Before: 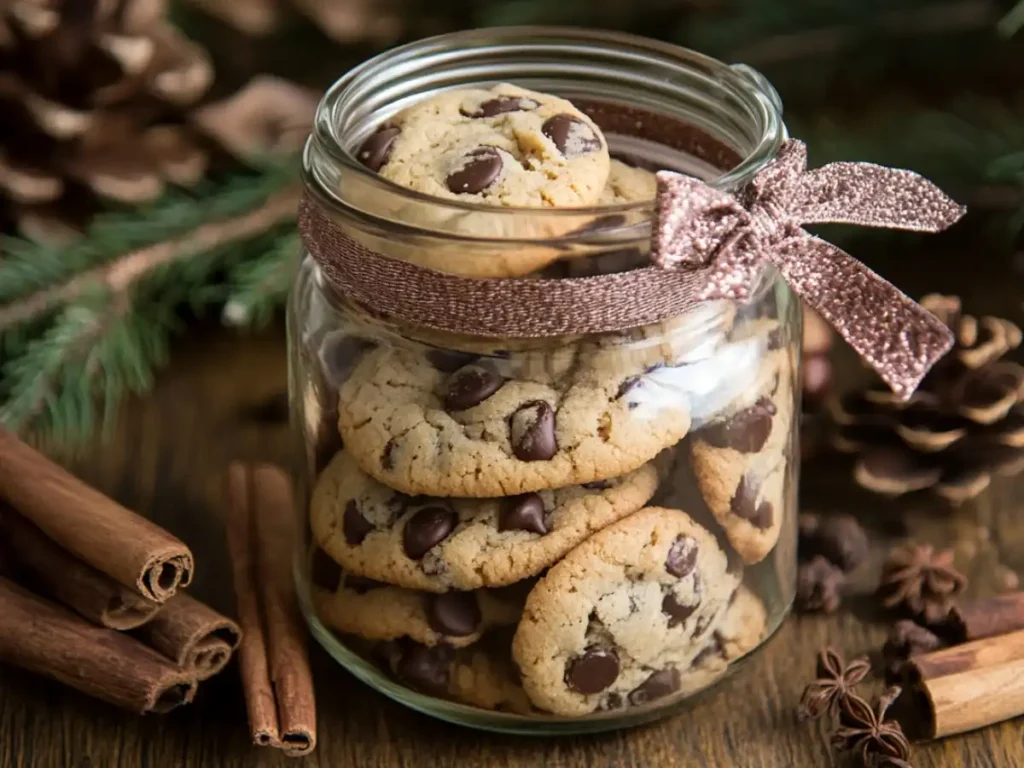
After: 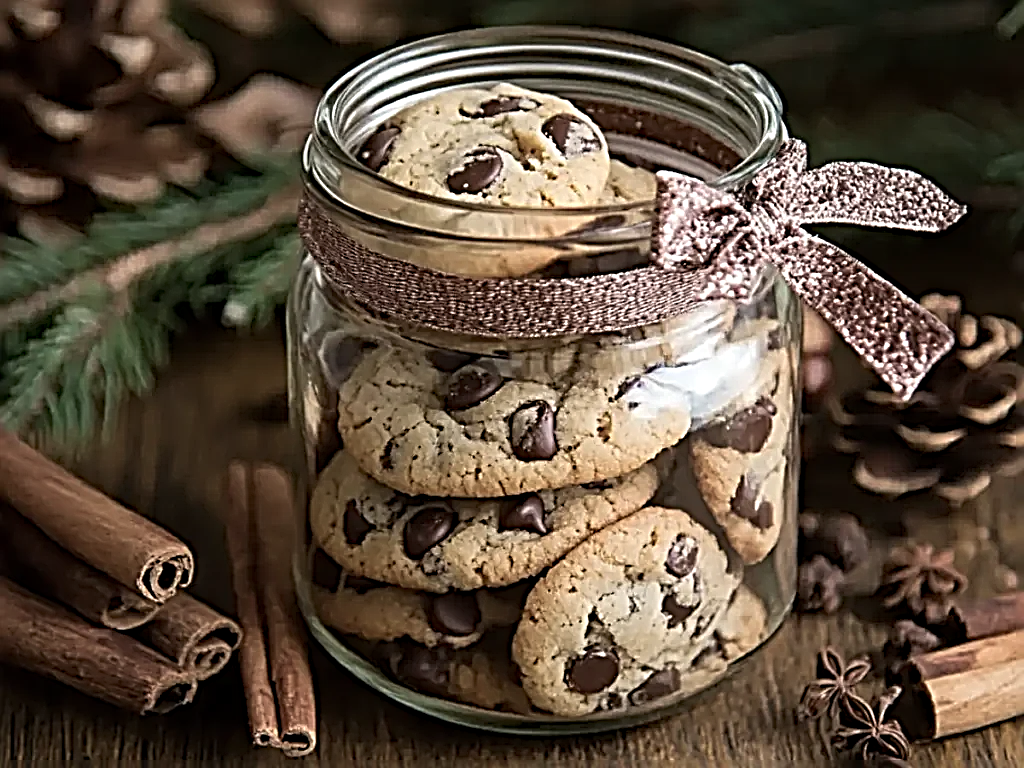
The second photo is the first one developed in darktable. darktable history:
color balance: input saturation 80.07%
sharpen: radius 3.158, amount 1.731
haze removal: compatibility mode true, adaptive false
